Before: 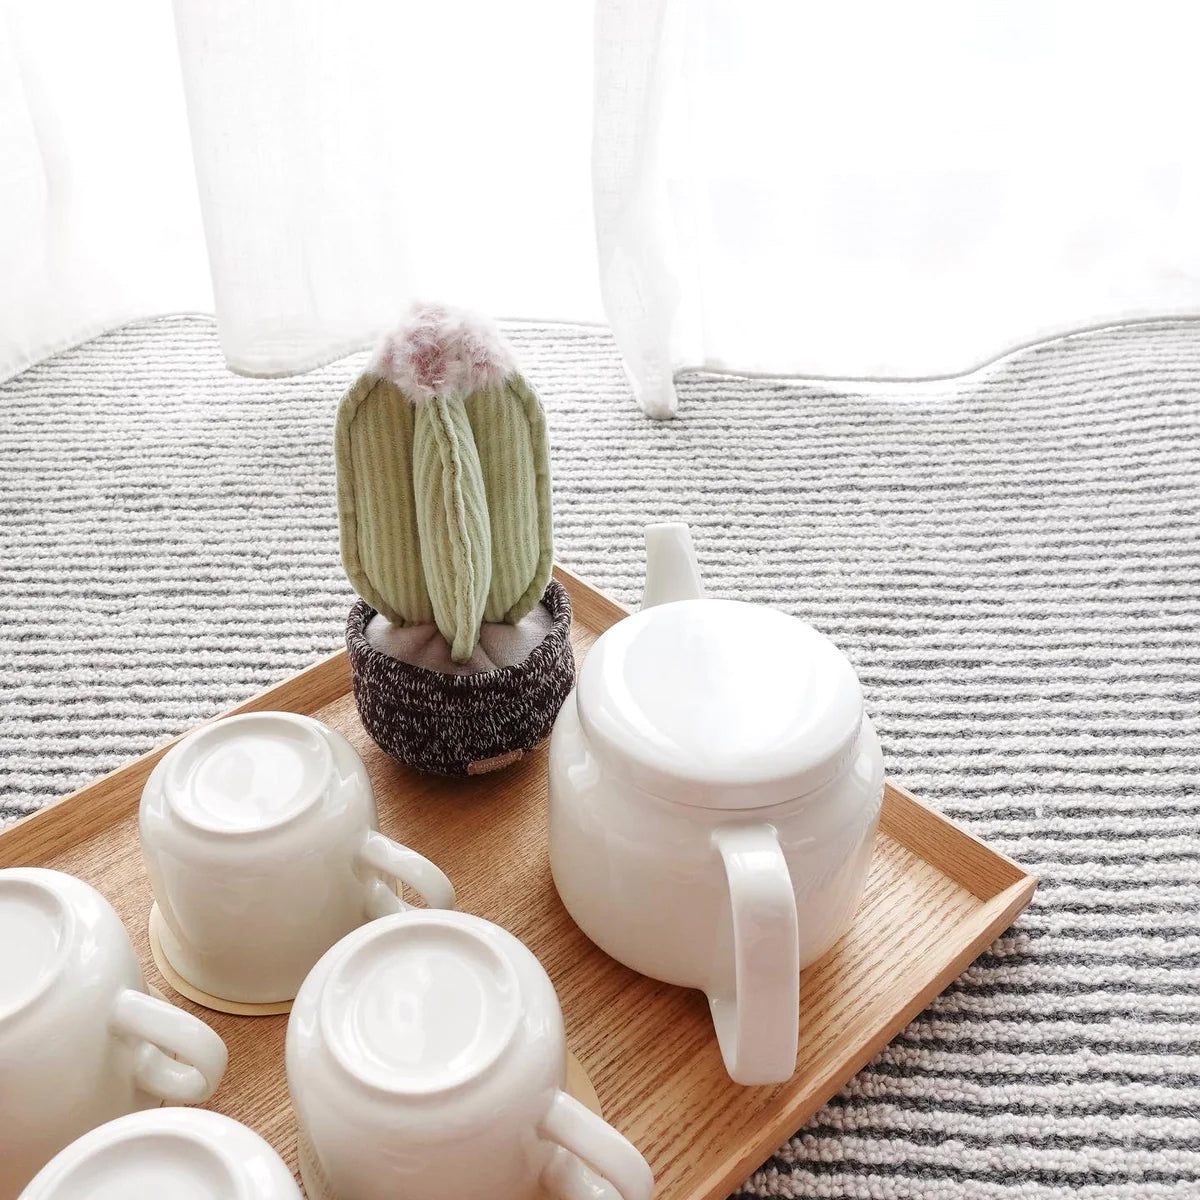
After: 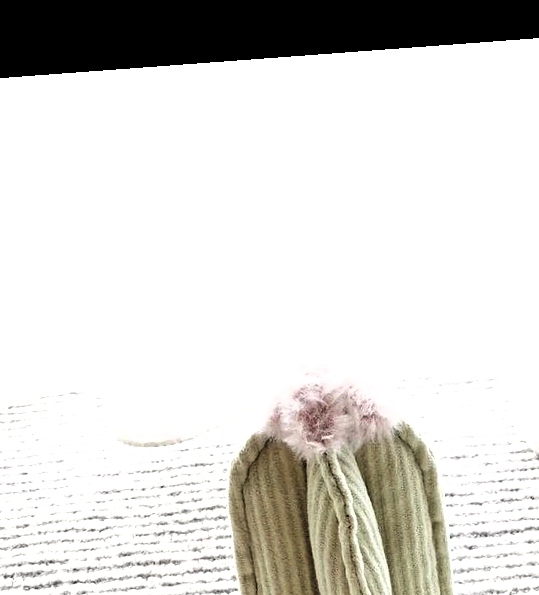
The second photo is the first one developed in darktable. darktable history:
crop and rotate: left 10.817%, top 0.062%, right 47.194%, bottom 53.626%
filmic rgb: black relative exposure -8.2 EV, white relative exposure 2.2 EV, threshold 3 EV, hardness 7.11, latitude 85.74%, contrast 1.696, highlights saturation mix -4%, shadows ↔ highlights balance -2.69%, color science v5 (2021), contrast in shadows safe, contrast in highlights safe, enable highlight reconstruction true
rotate and perspective: rotation -4.25°, automatic cropping off
